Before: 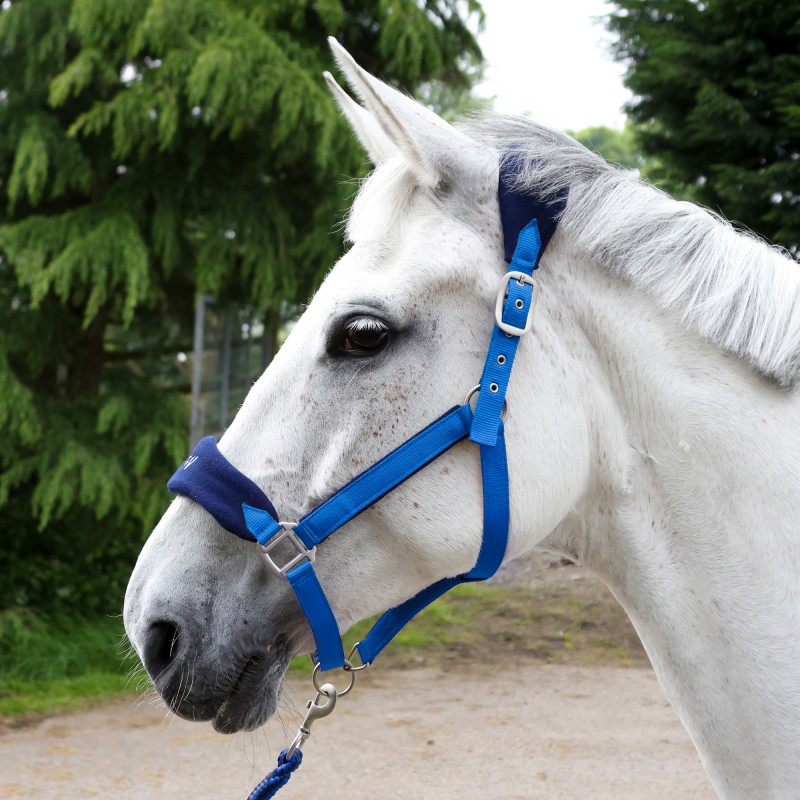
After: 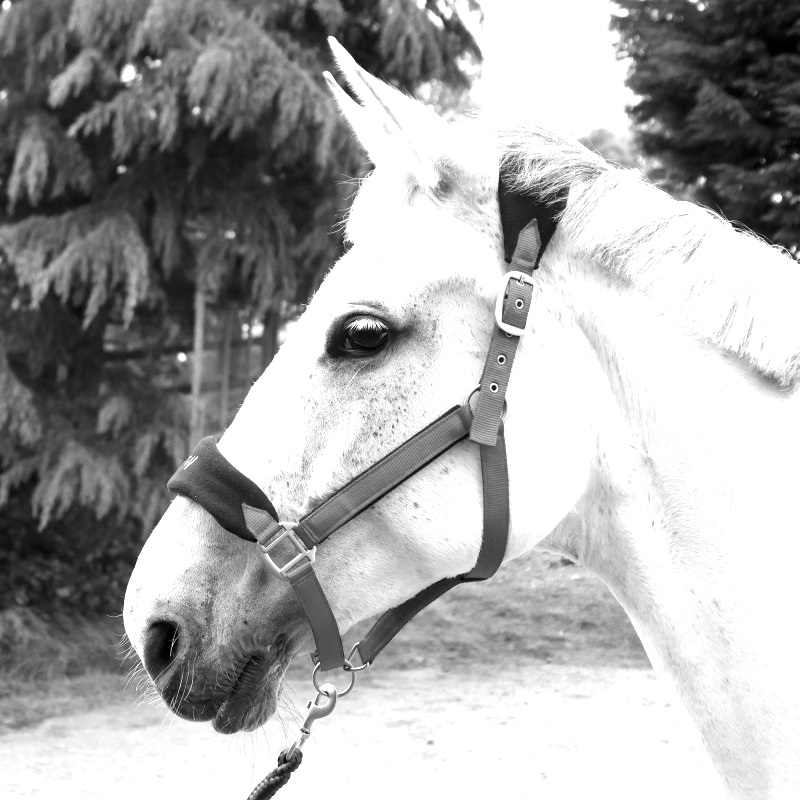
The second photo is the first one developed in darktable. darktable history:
exposure: exposure 1 EV, compensate highlight preservation false
monochrome: on, module defaults
